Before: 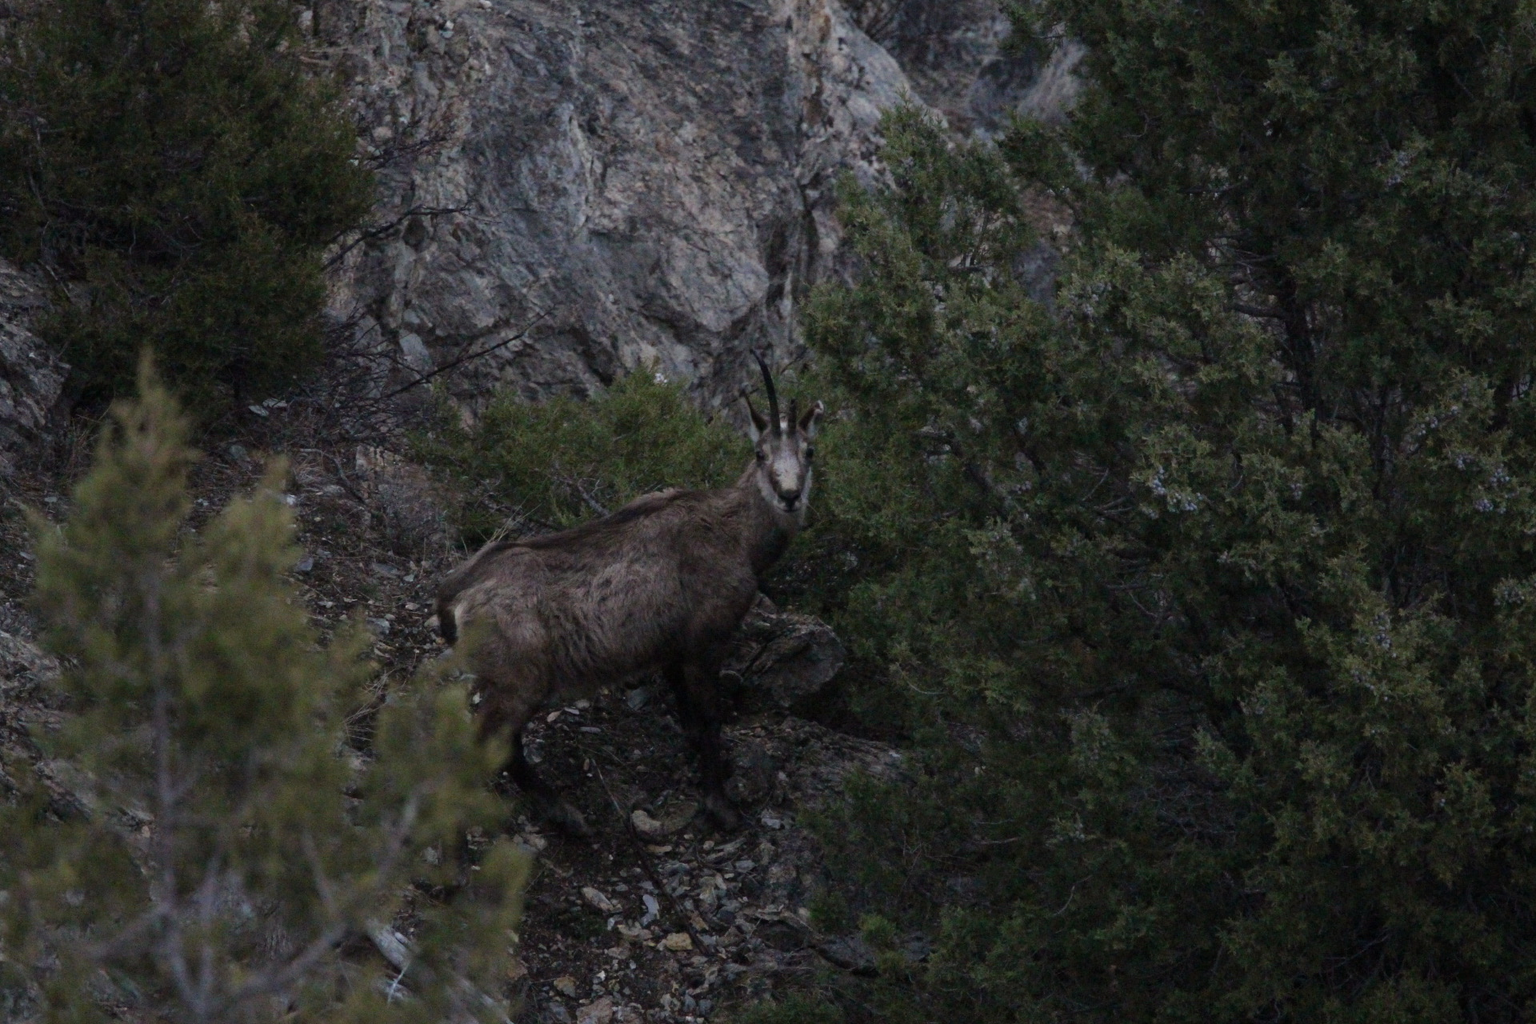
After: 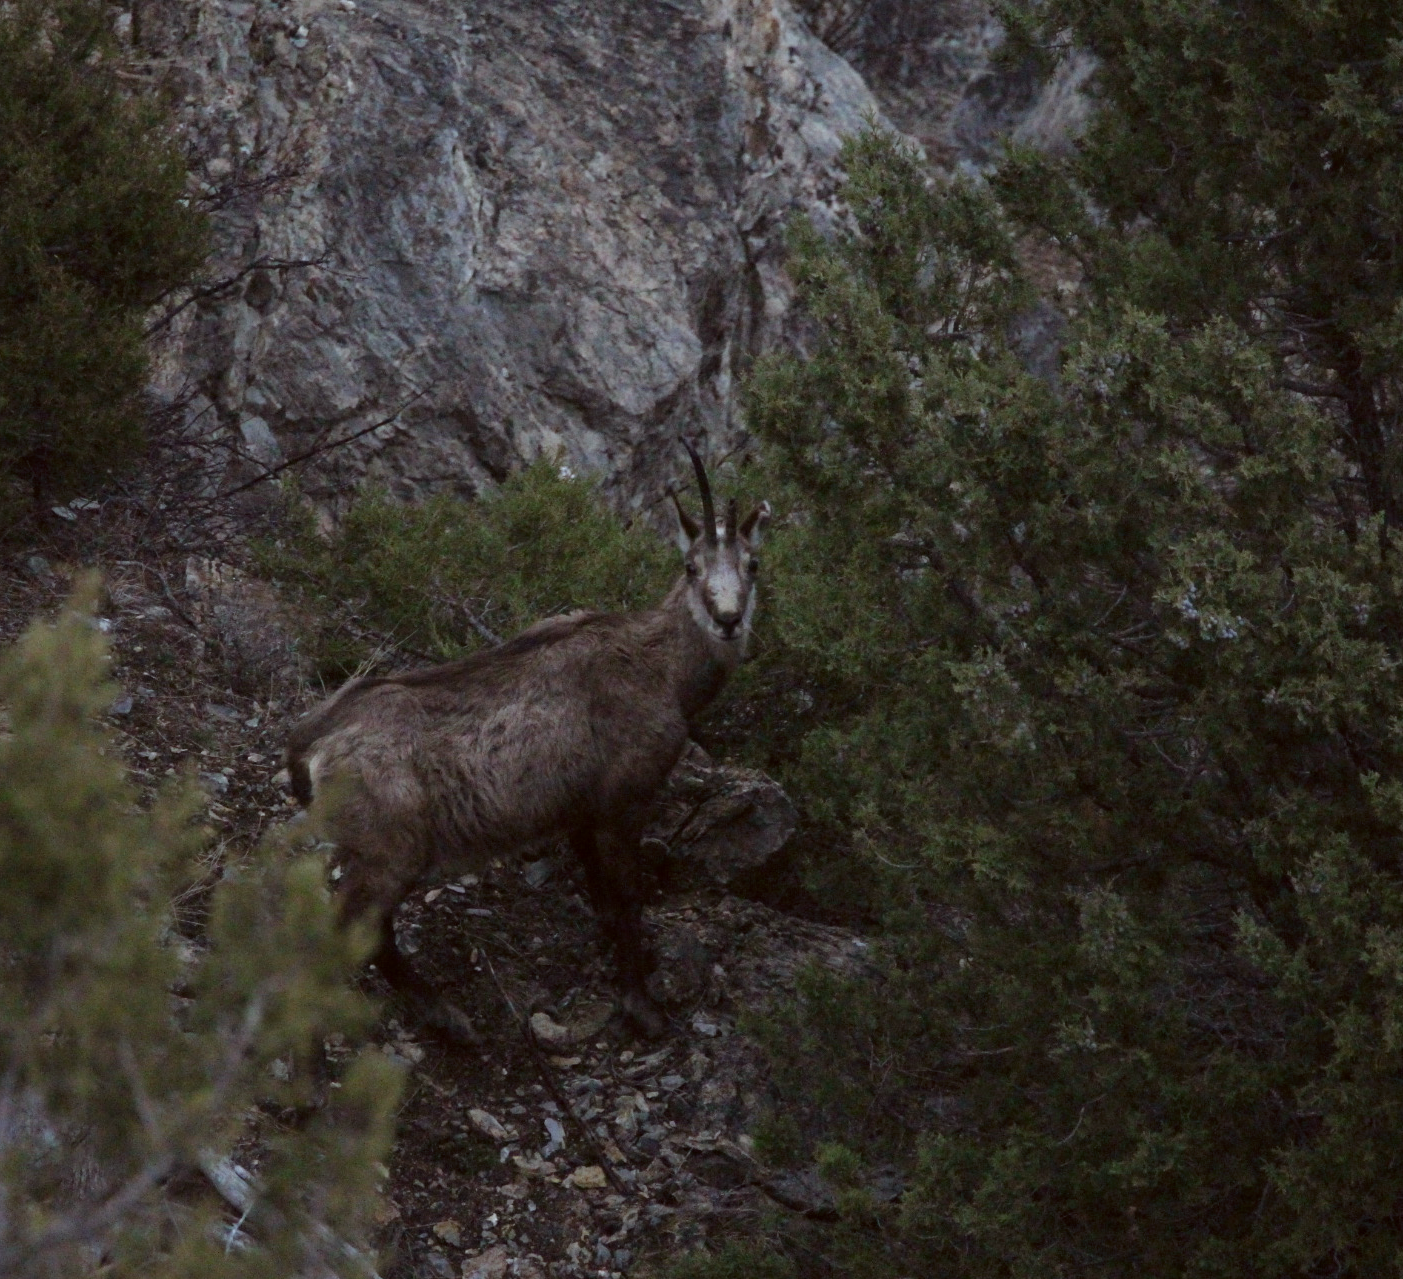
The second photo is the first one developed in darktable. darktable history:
exposure: exposure 0.203 EV, compensate exposure bias true, compensate highlight preservation false
color correction: highlights a* -4.92, highlights b* -3.63, shadows a* 3.83, shadows b* 4.38
crop: left 13.492%, right 13.399%
